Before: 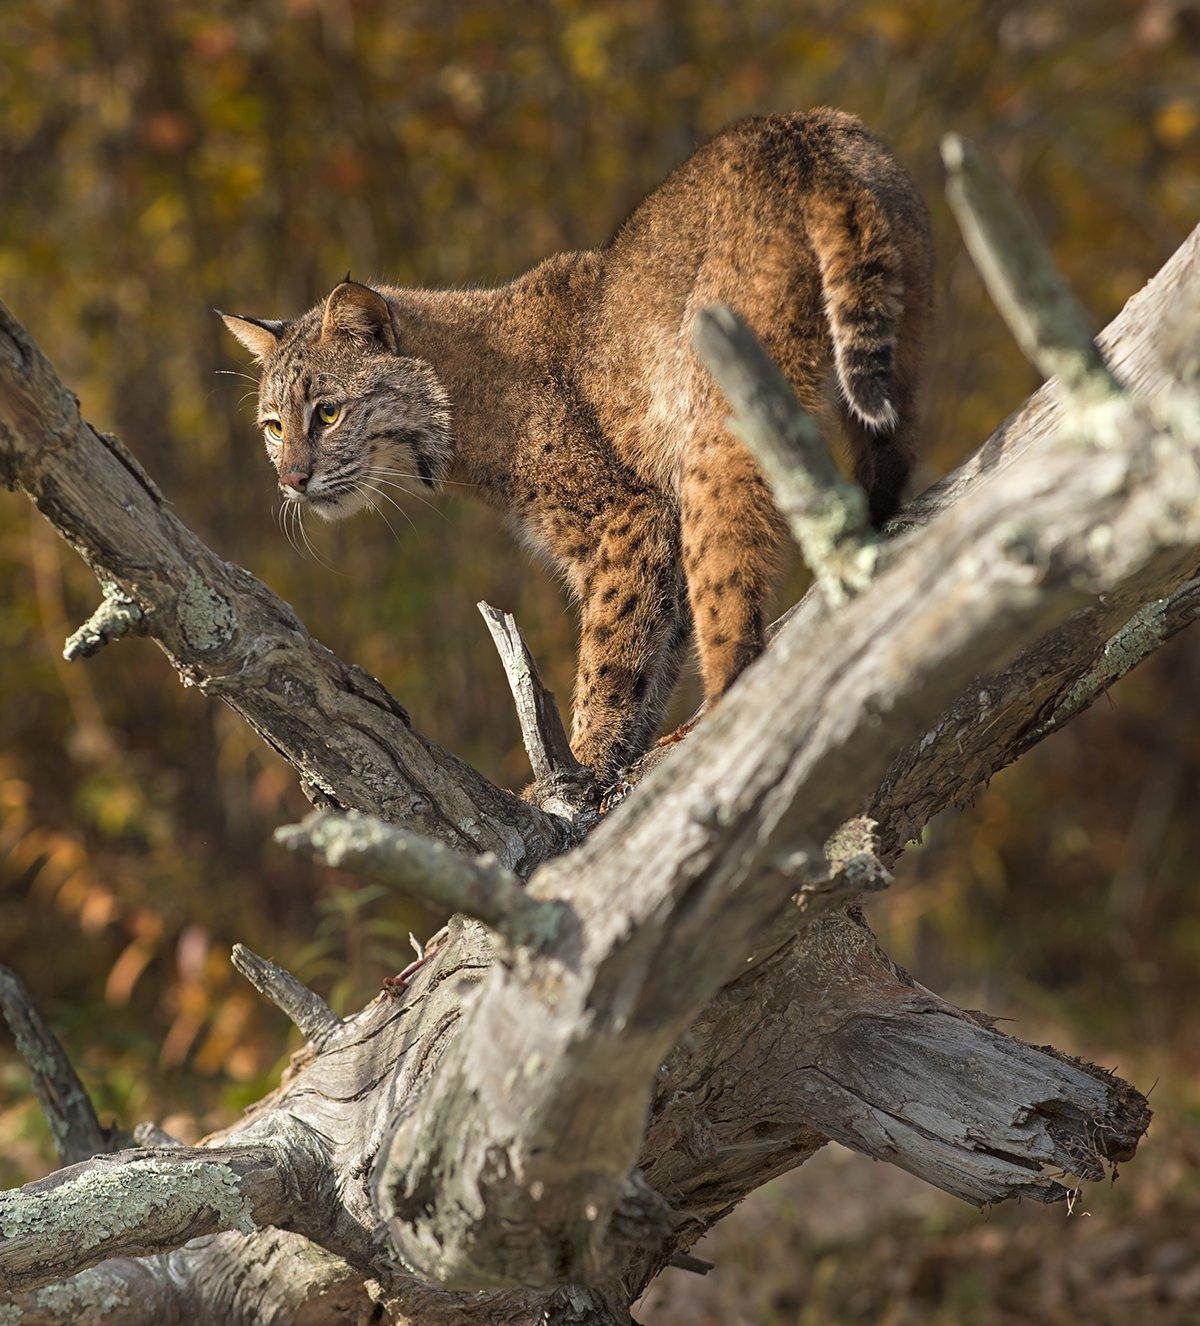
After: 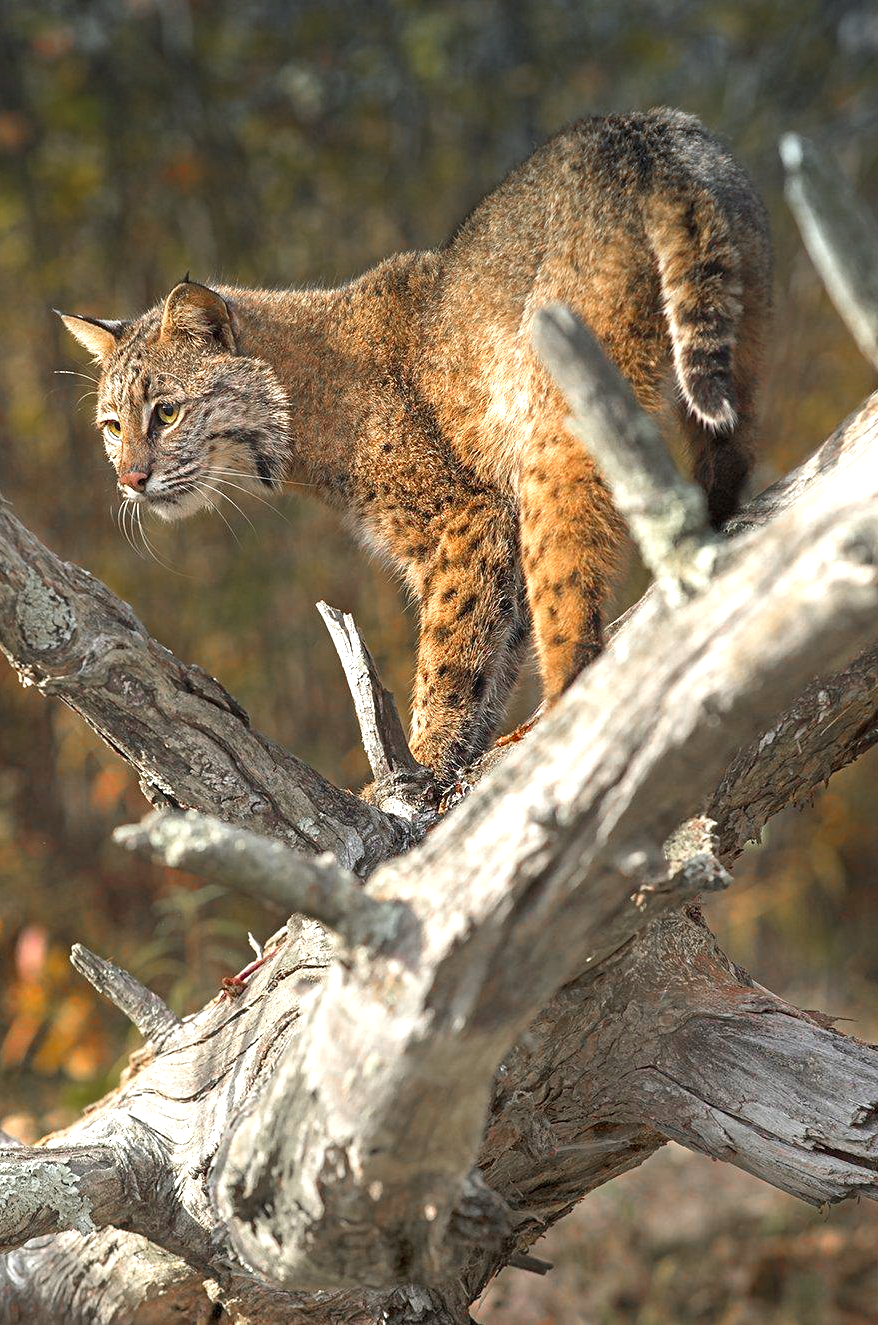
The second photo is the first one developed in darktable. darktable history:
exposure: black level correction 0, exposure 0.953 EV, compensate exposure bias true, compensate highlight preservation false
graduated density: density 2.02 EV, hardness 44%, rotation 0.374°, offset 8.21, hue 208.8°, saturation 97%
levels: levels [0.016, 0.484, 0.953]
color zones: curves: ch0 [(0, 0.48) (0.209, 0.398) (0.305, 0.332) (0.429, 0.493) (0.571, 0.5) (0.714, 0.5) (0.857, 0.5) (1, 0.48)]; ch1 [(0, 0.736) (0.143, 0.625) (0.225, 0.371) (0.429, 0.256) (0.571, 0.241) (0.714, 0.213) (0.857, 0.48) (1, 0.736)]; ch2 [(0, 0.448) (0.143, 0.498) (0.286, 0.5) (0.429, 0.5) (0.571, 0.5) (0.714, 0.5) (0.857, 0.5) (1, 0.448)]
crop: left 13.443%, right 13.31%
